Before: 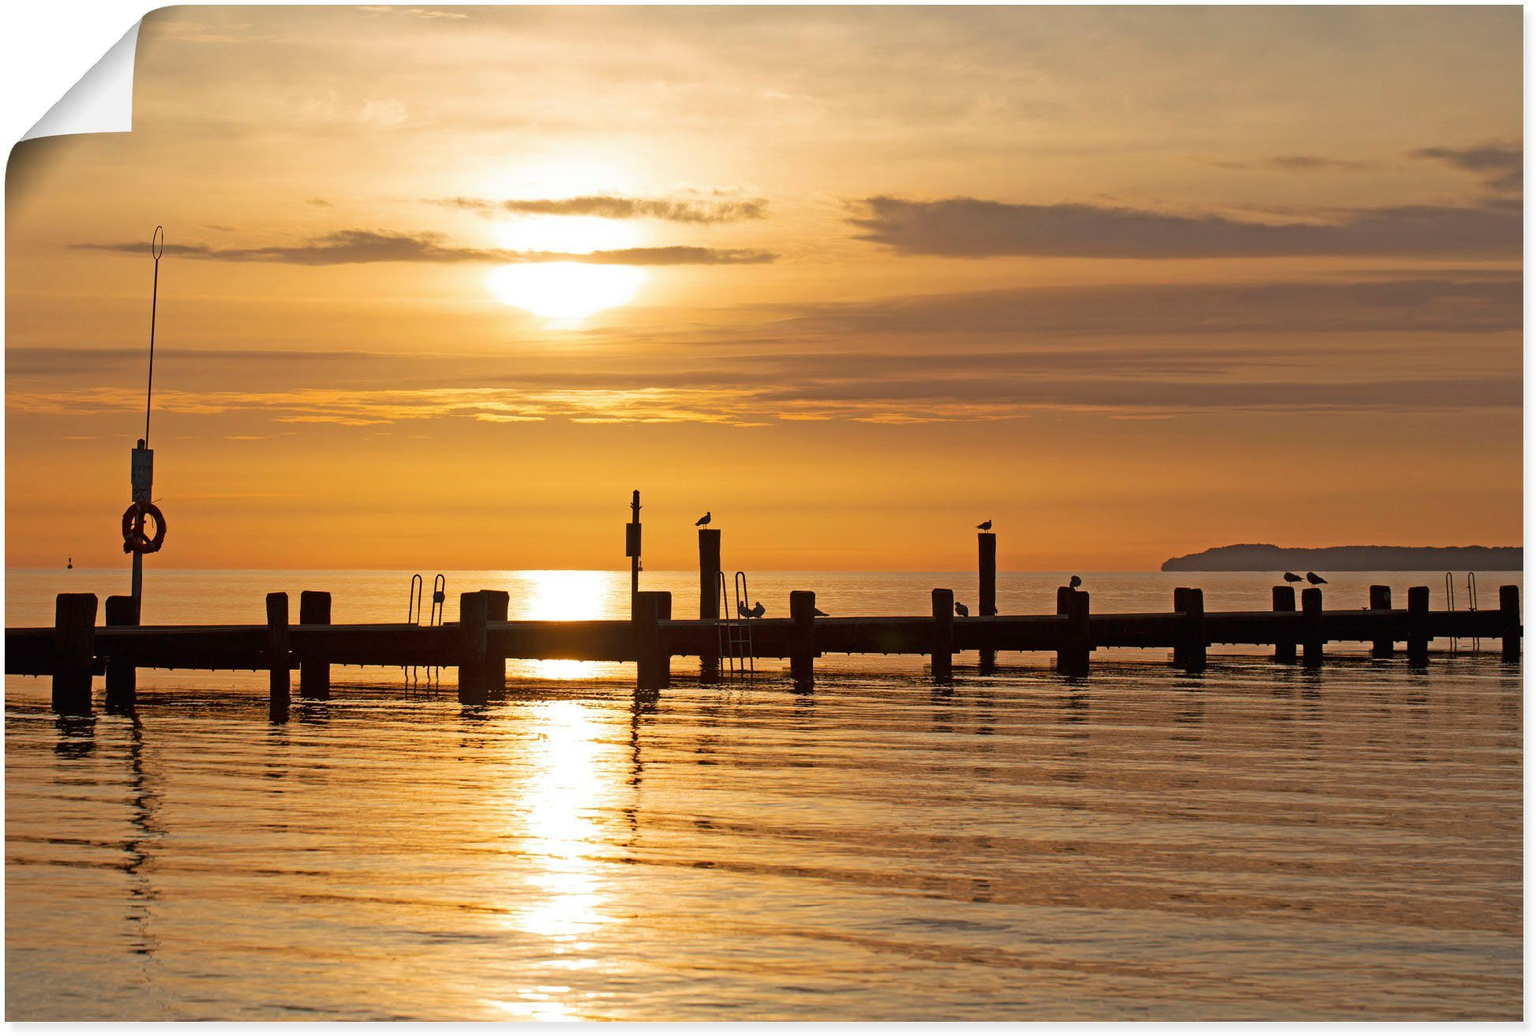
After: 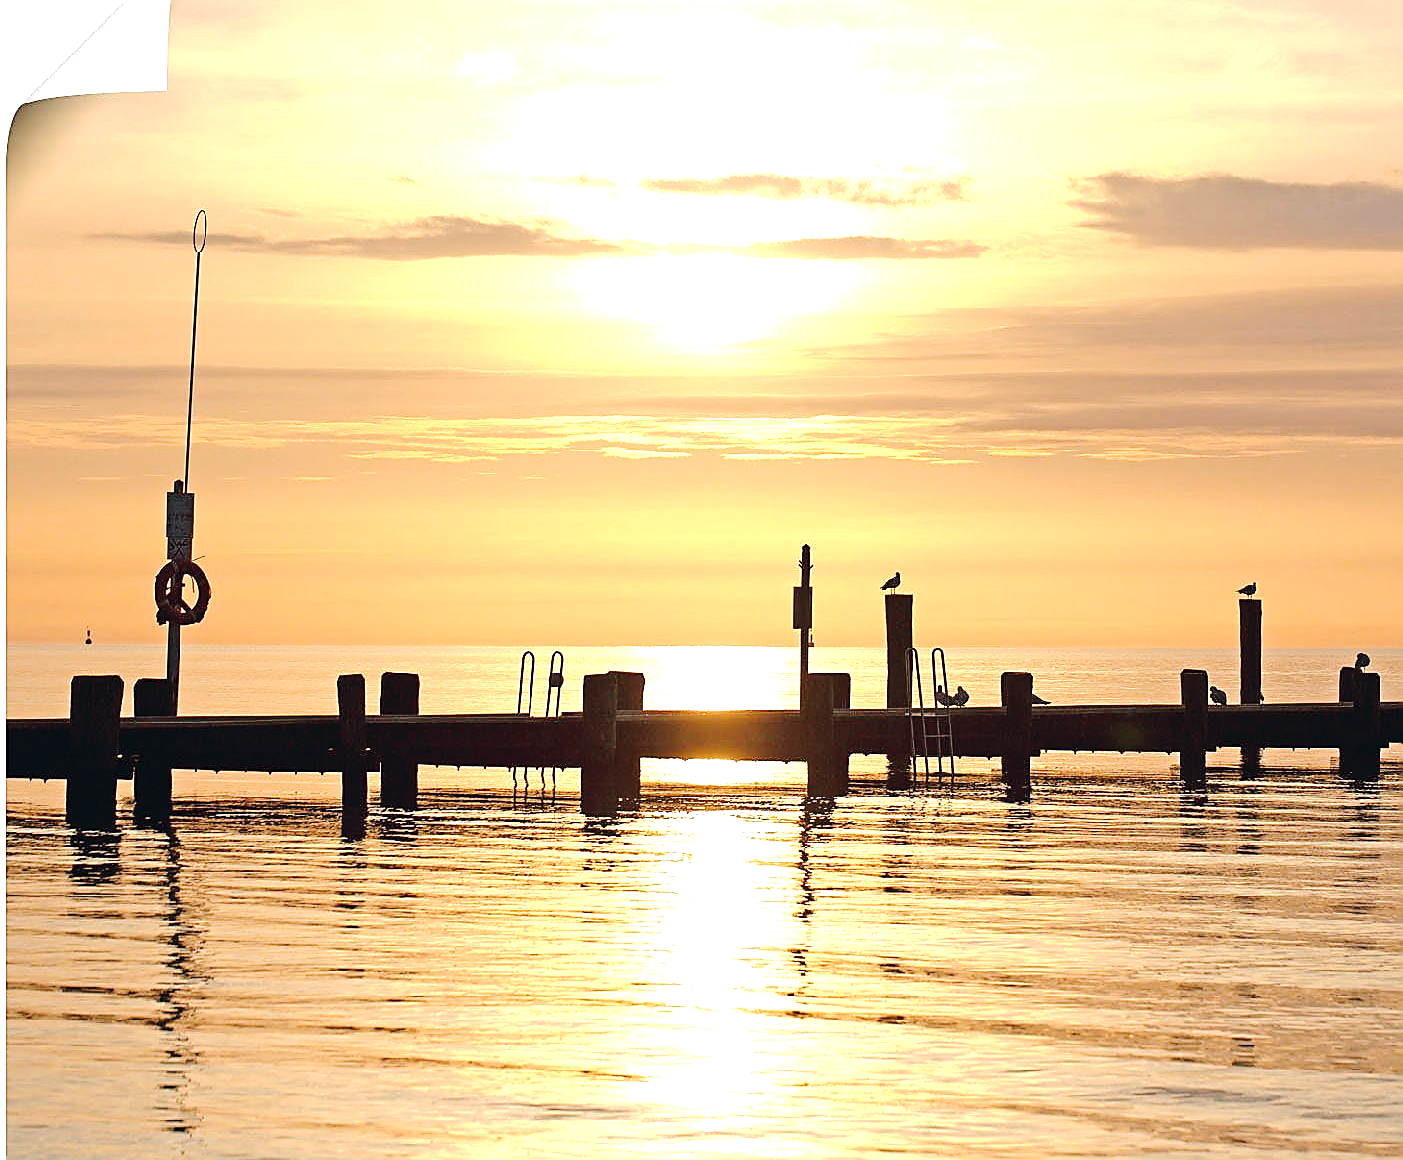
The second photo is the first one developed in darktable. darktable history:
velvia: strength 10.18%
crop: top 5.812%, right 27.869%, bottom 5.722%
tone curve: curves: ch0 [(0, 0) (0.003, 0.026) (0.011, 0.03) (0.025, 0.038) (0.044, 0.046) (0.069, 0.055) (0.1, 0.075) (0.136, 0.114) (0.177, 0.158) (0.224, 0.215) (0.277, 0.296) (0.335, 0.386) (0.399, 0.479) (0.468, 0.568) (0.543, 0.637) (0.623, 0.707) (0.709, 0.773) (0.801, 0.834) (0.898, 0.896) (1, 1)], preserve colors none
sharpen: radius 1.361, amount 1.25, threshold 0.846
exposure: black level correction 0, exposure 1.105 EV, compensate highlight preservation false
color correction: highlights a* 2.81, highlights b* 5.01, shadows a* -2.63, shadows b* -4.84, saturation 0.78
